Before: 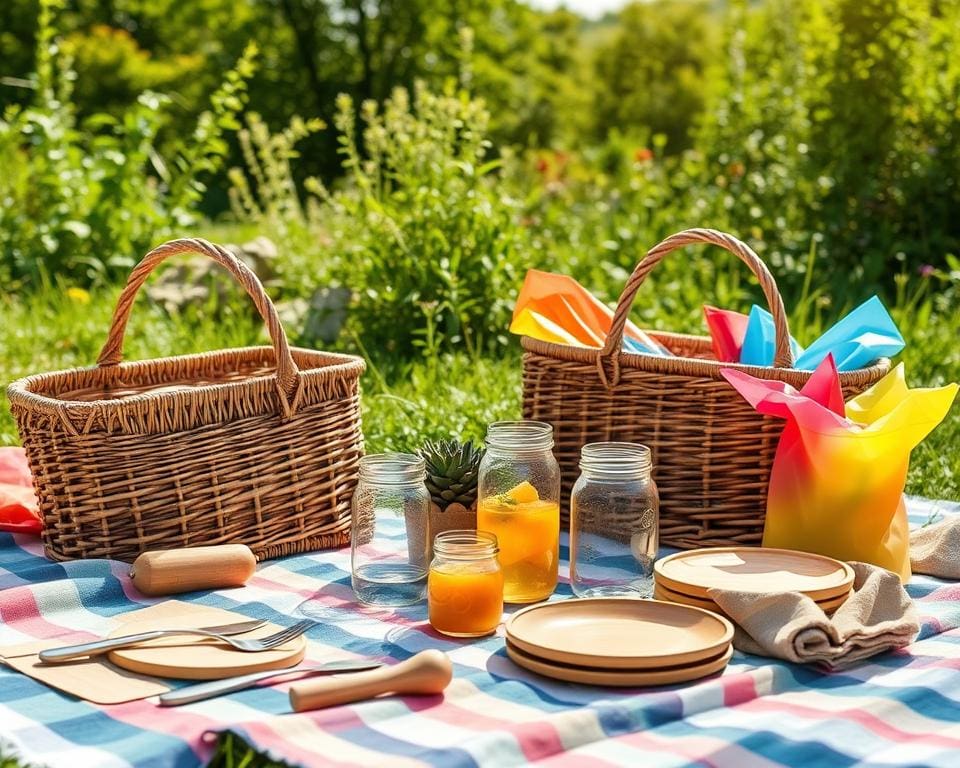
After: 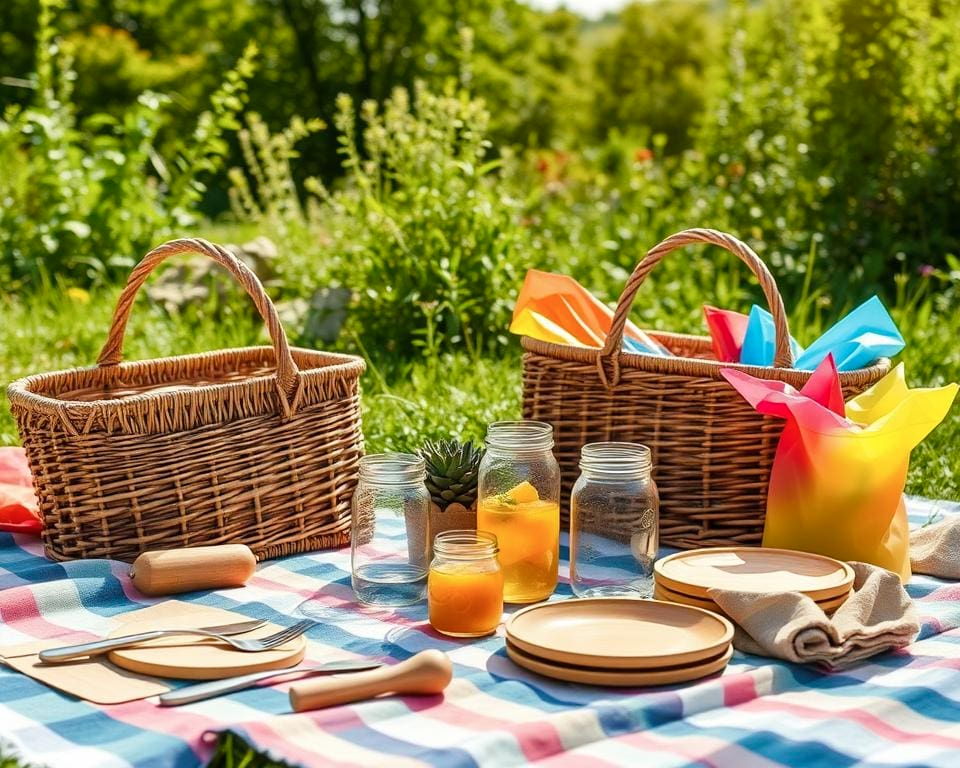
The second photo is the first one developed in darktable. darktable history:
color balance rgb: perceptual saturation grading › global saturation -2.406%, perceptual saturation grading › highlights -7.233%, perceptual saturation grading › mid-tones 8.514%, perceptual saturation grading › shadows 4.879%, global vibrance 20%
